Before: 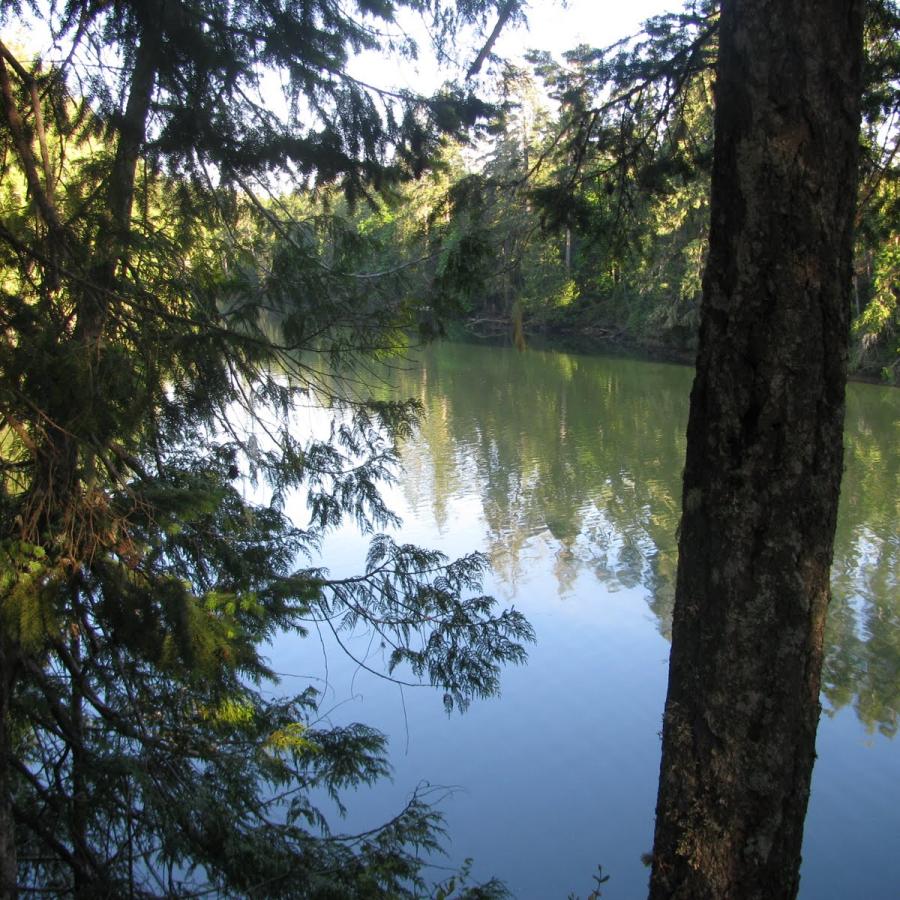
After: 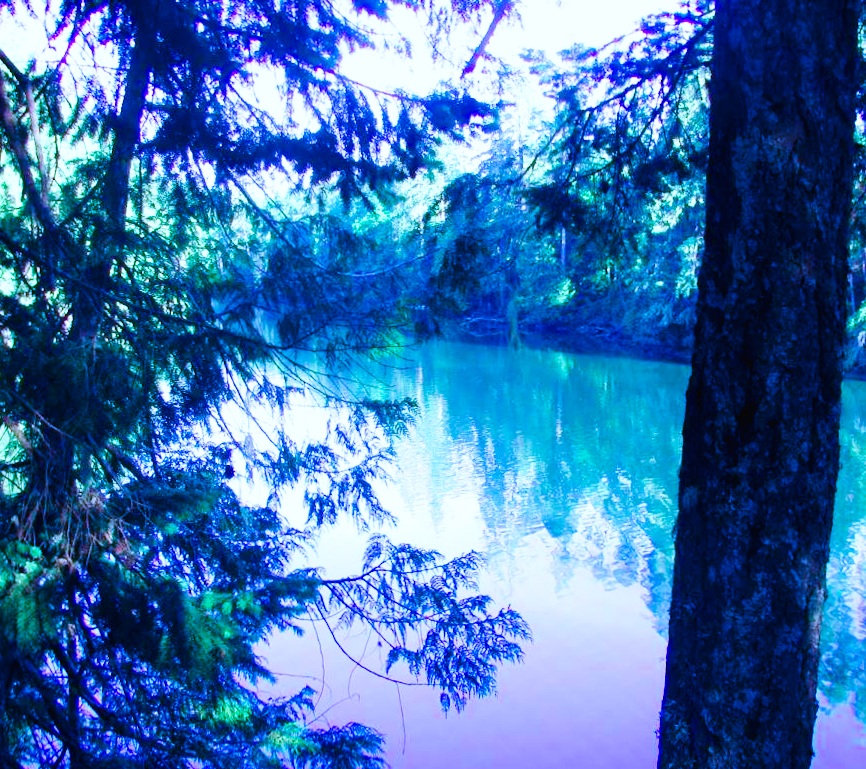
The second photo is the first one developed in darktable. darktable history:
crop and rotate: angle 0.2°, left 0.275%, right 3.127%, bottom 14.18%
base curve: curves: ch0 [(0, 0.003) (0.001, 0.002) (0.006, 0.004) (0.02, 0.022) (0.048, 0.086) (0.094, 0.234) (0.162, 0.431) (0.258, 0.629) (0.385, 0.8) (0.548, 0.918) (0.751, 0.988) (1, 1)], preserve colors none
color calibration: output R [0.948, 0.091, -0.04, 0], output G [-0.3, 1.384, -0.085, 0], output B [-0.108, 0.061, 1.08, 0], illuminant as shot in camera, x 0.484, y 0.43, temperature 2405.29 K
tone equalizer: on, module defaults
